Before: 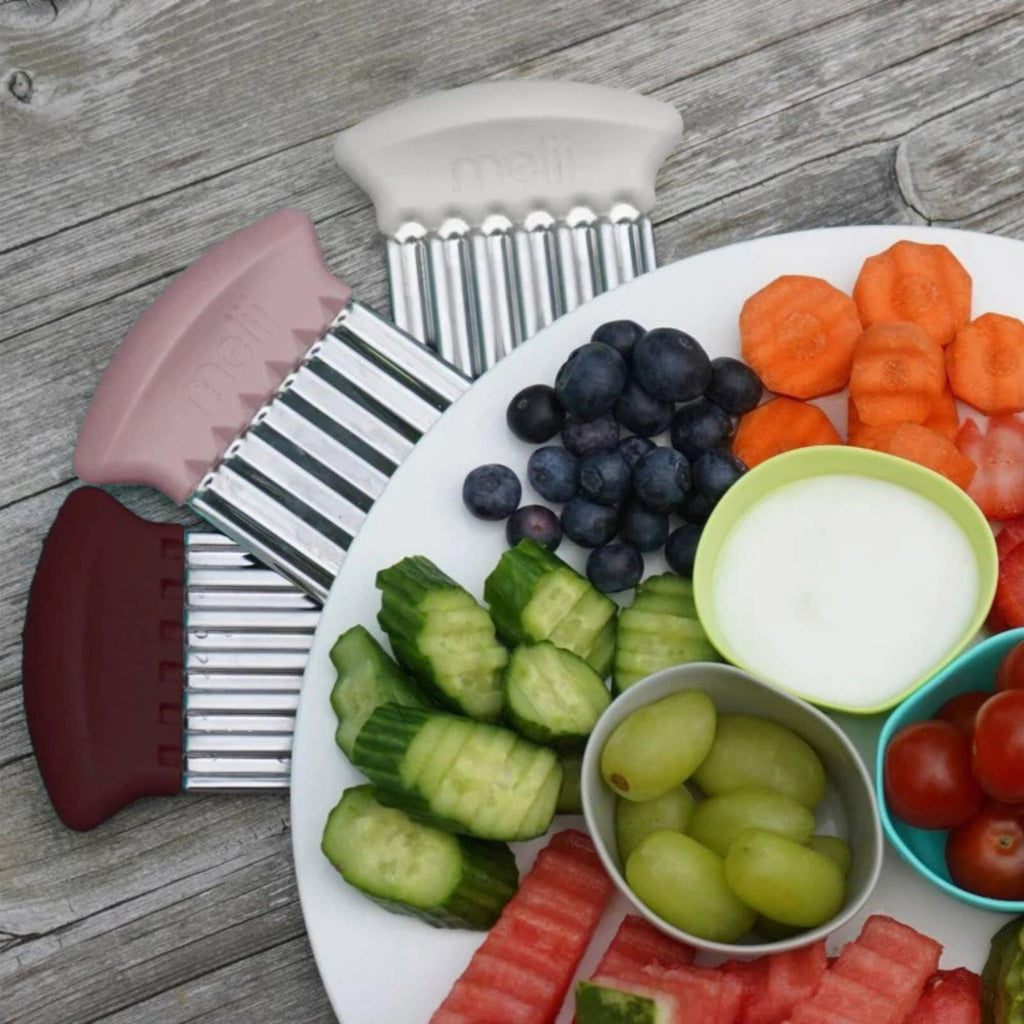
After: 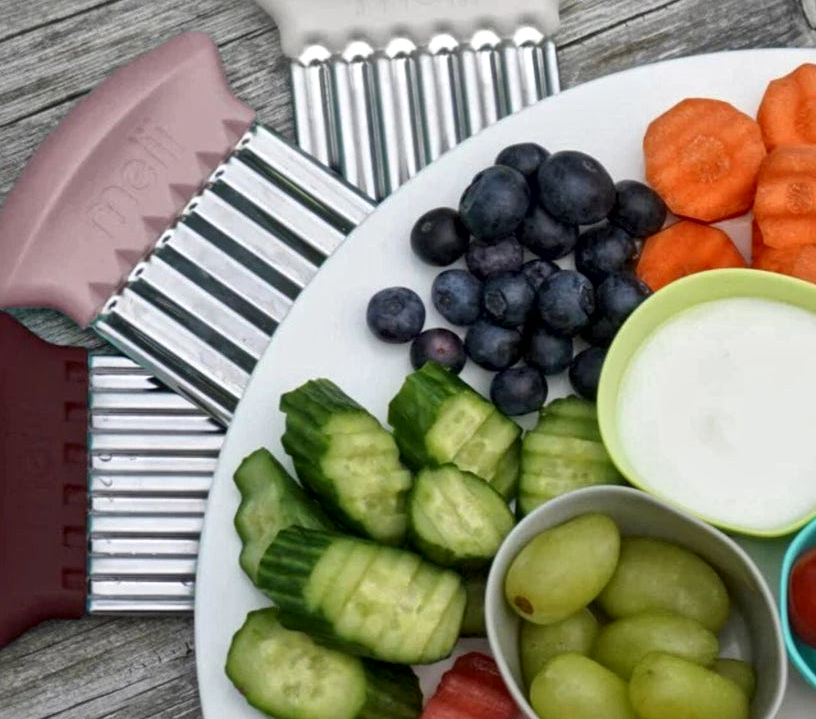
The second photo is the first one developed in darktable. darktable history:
crop: left 9.45%, top 17.333%, right 10.851%, bottom 12.364%
local contrast: mode bilateral grid, contrast 20, coarseness 19, detail 163%, midtone range 0.2
